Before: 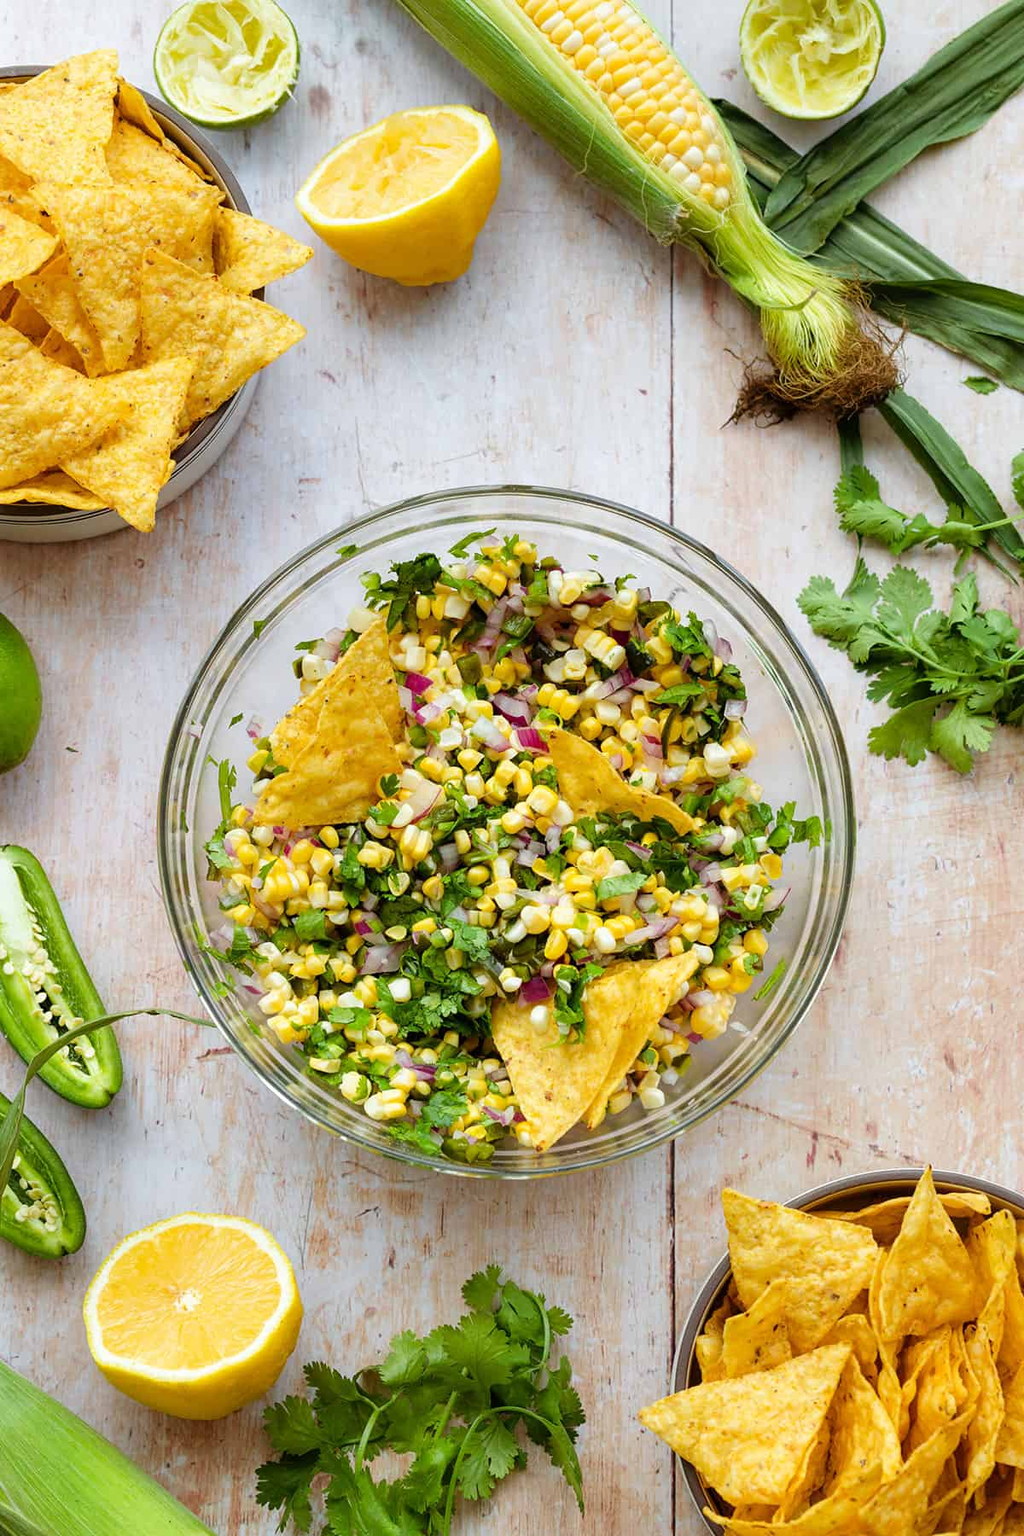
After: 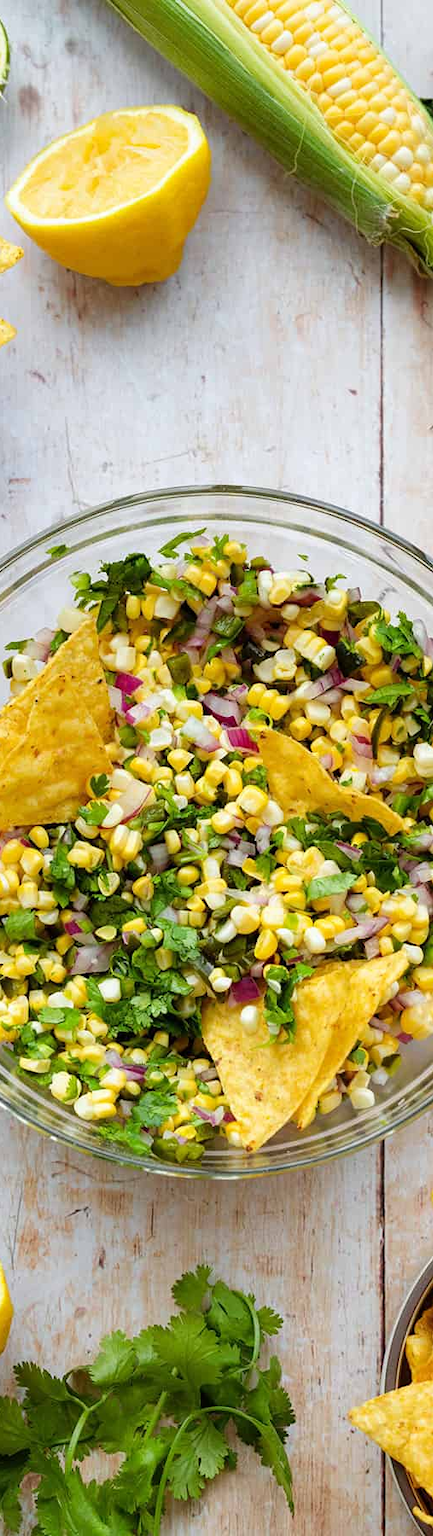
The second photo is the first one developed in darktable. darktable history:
crop: left 28.389%, right 29.234%
